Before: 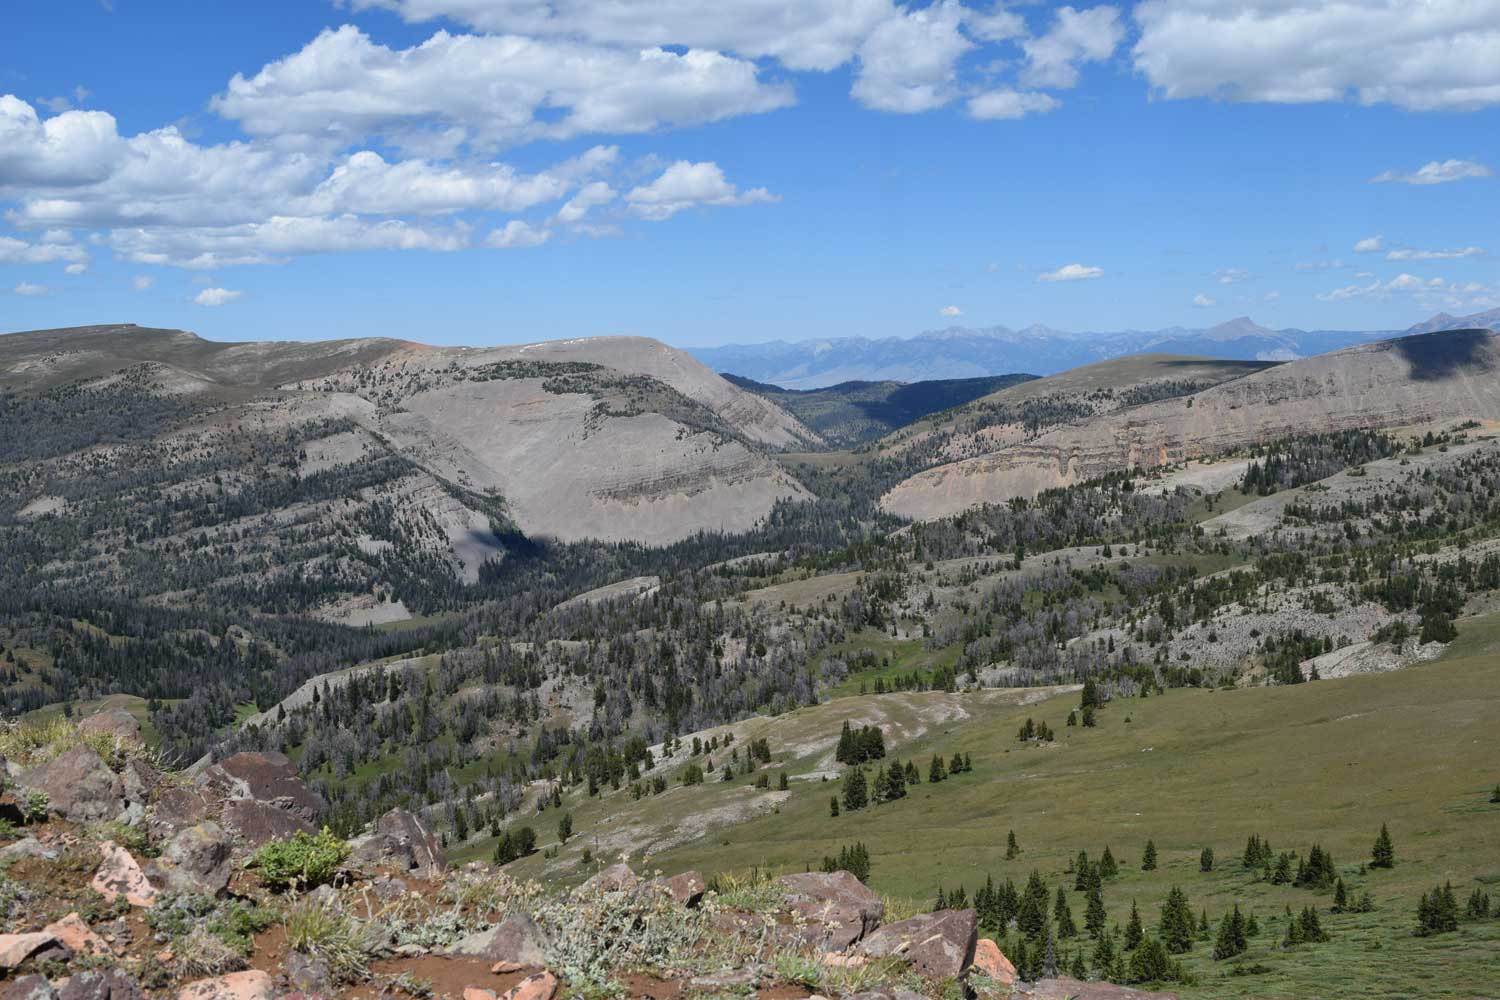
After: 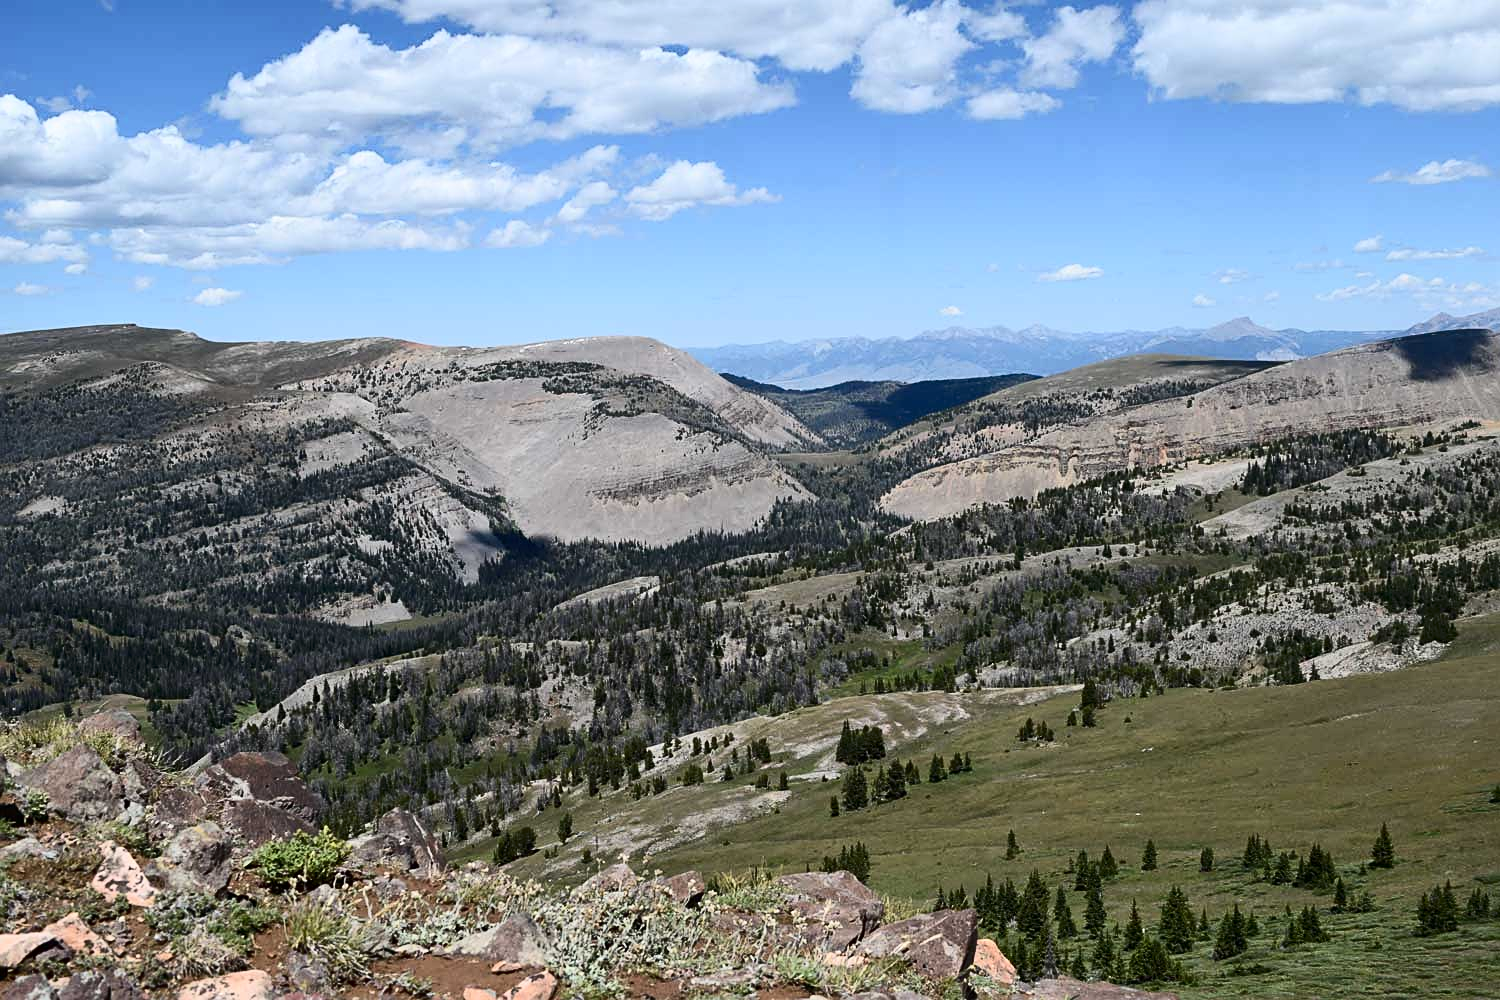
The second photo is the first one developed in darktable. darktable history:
sharpen: on, module defaults
contrast brightness saturation: contrast 0.28
